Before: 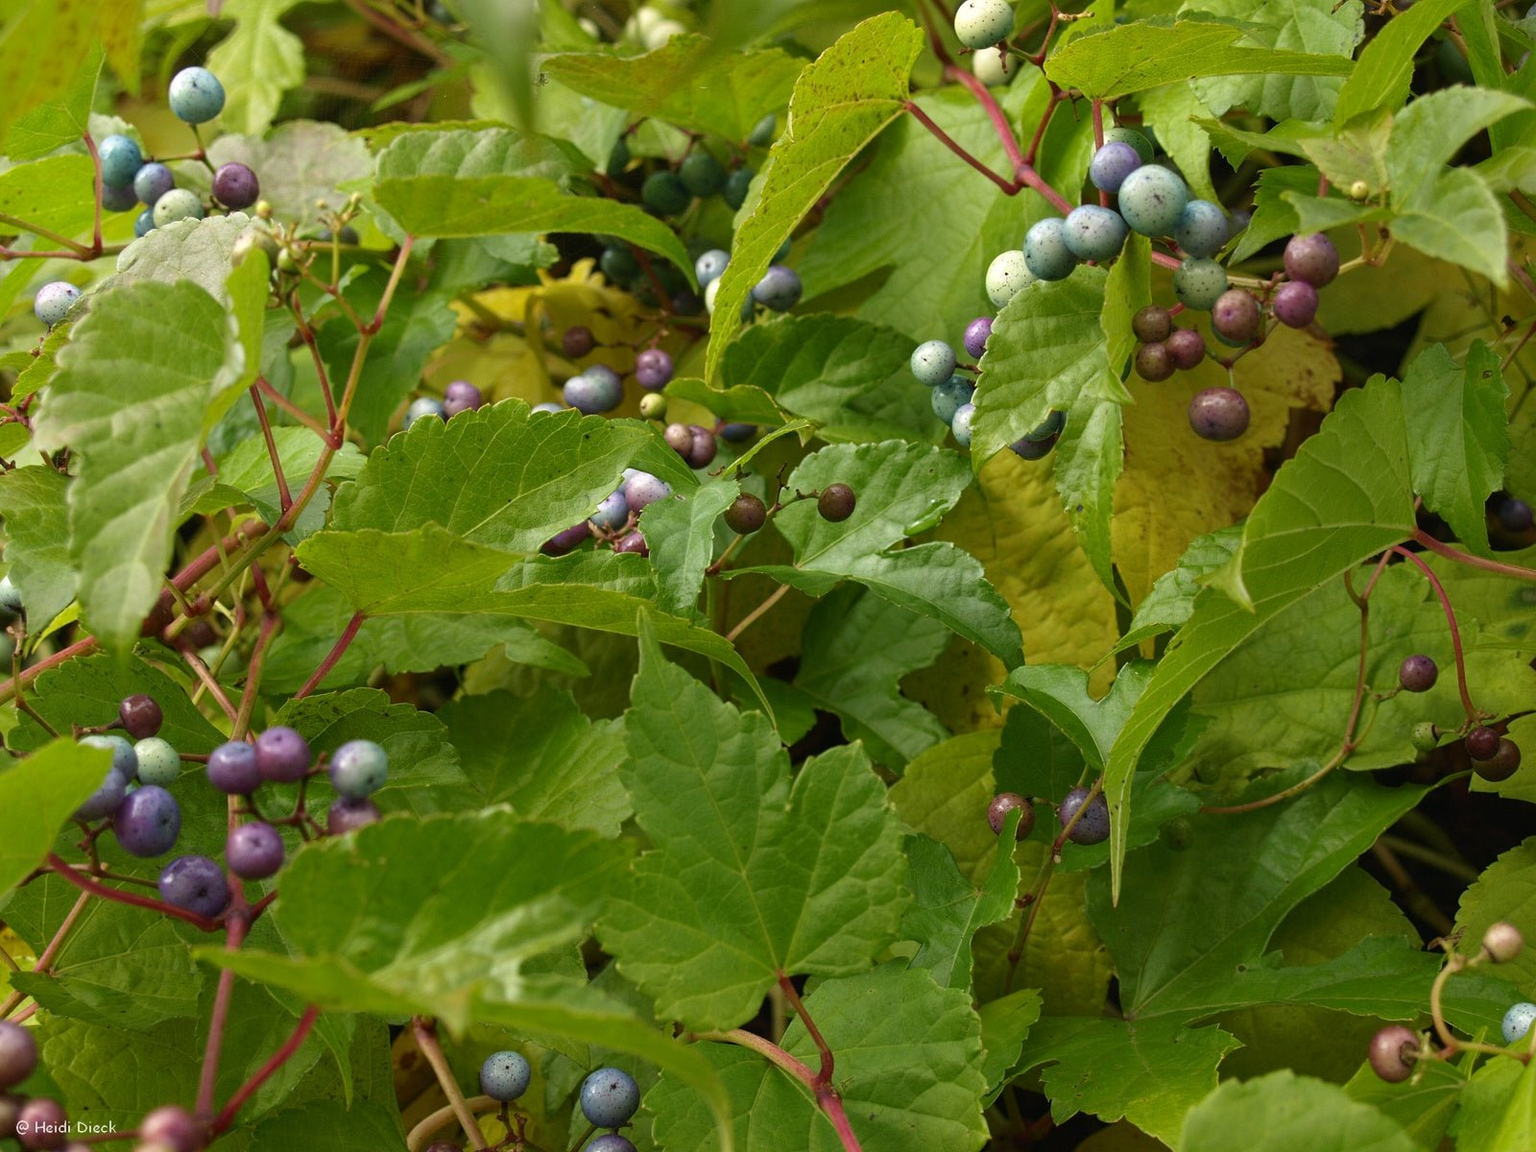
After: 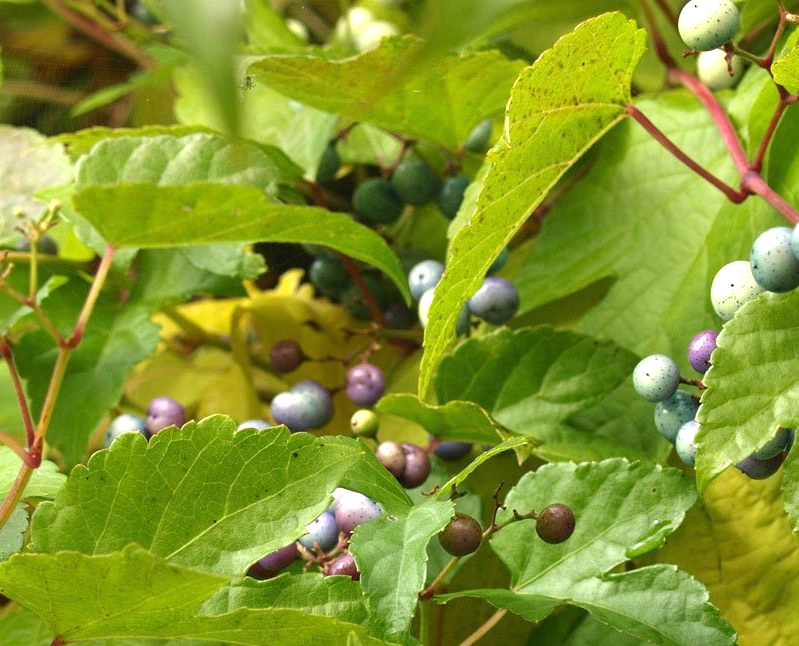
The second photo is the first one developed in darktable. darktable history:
exposure: black level correction 0, exposure 0.697 EV, compensate highlight preservation false
crop: left 19.788%, right 30.252%, bottom 46.124%
